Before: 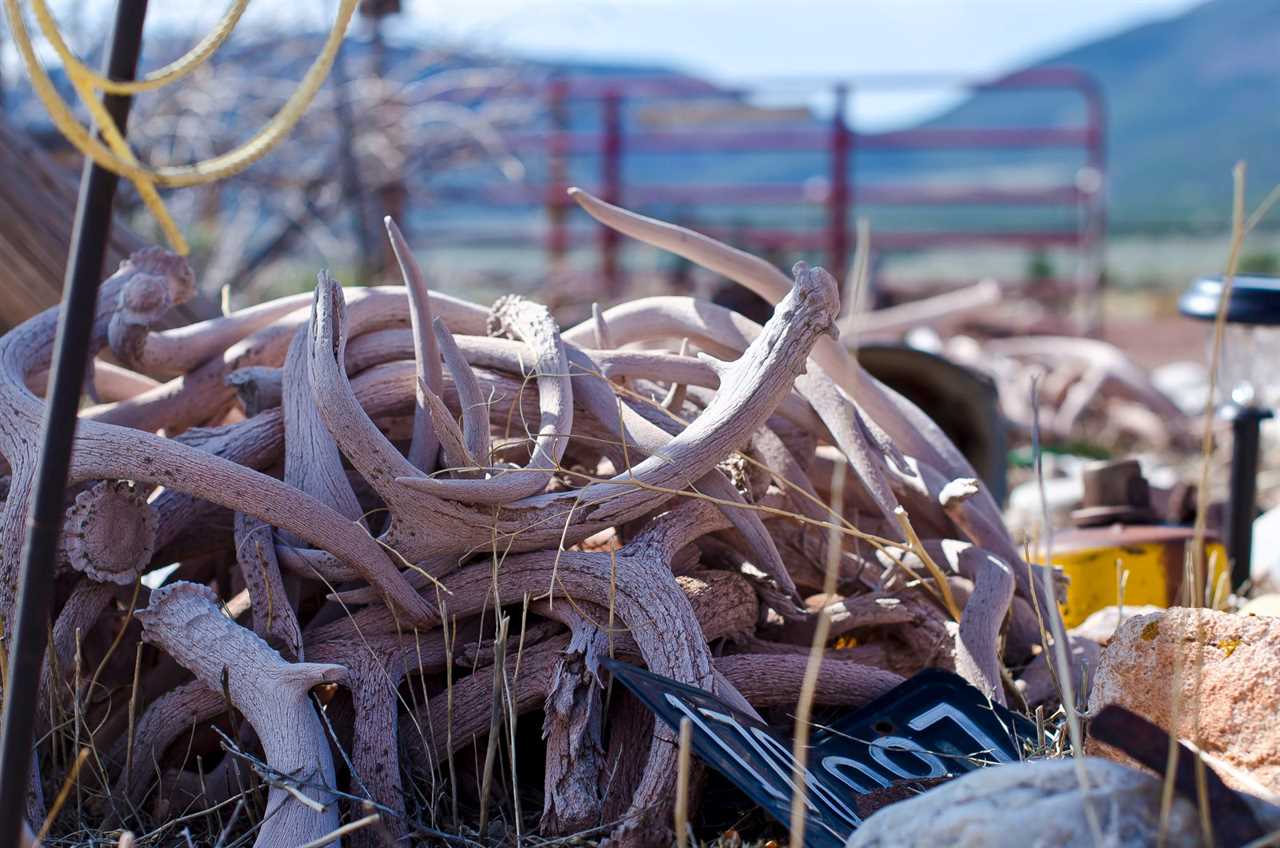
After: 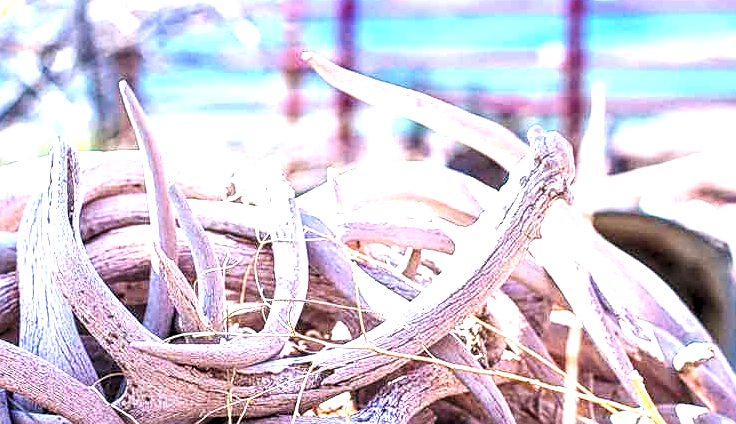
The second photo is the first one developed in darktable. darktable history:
levels: levels [0.055, 0.477, 0.9]
contrast brightness saturation: contrast 0.196, brightness 0.164, saturation 0.215
sharpen: on, module defaults
exposure: black level correction 0, exposure 1.386 EV, compensate highlight preservation false
local contrast: detail 150%
crop: left 20.728%, top 15.943%, right 21.734%, bottom 34.057%
